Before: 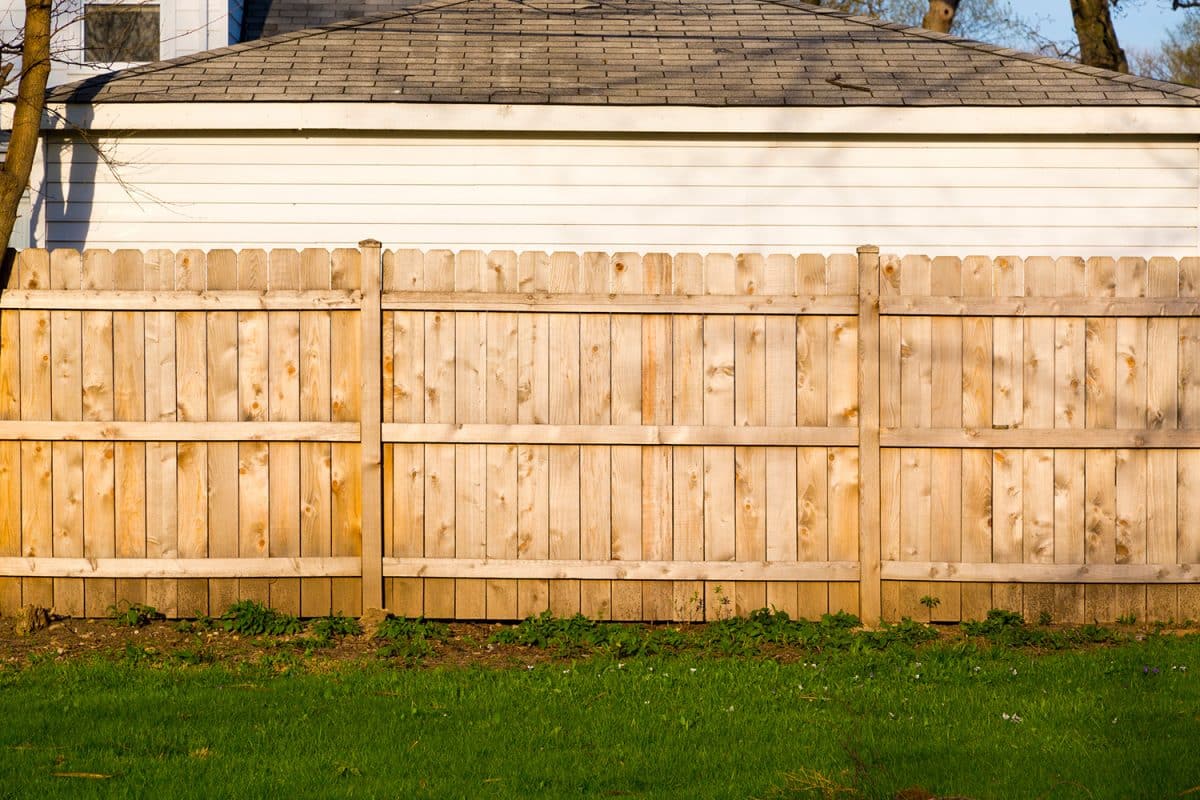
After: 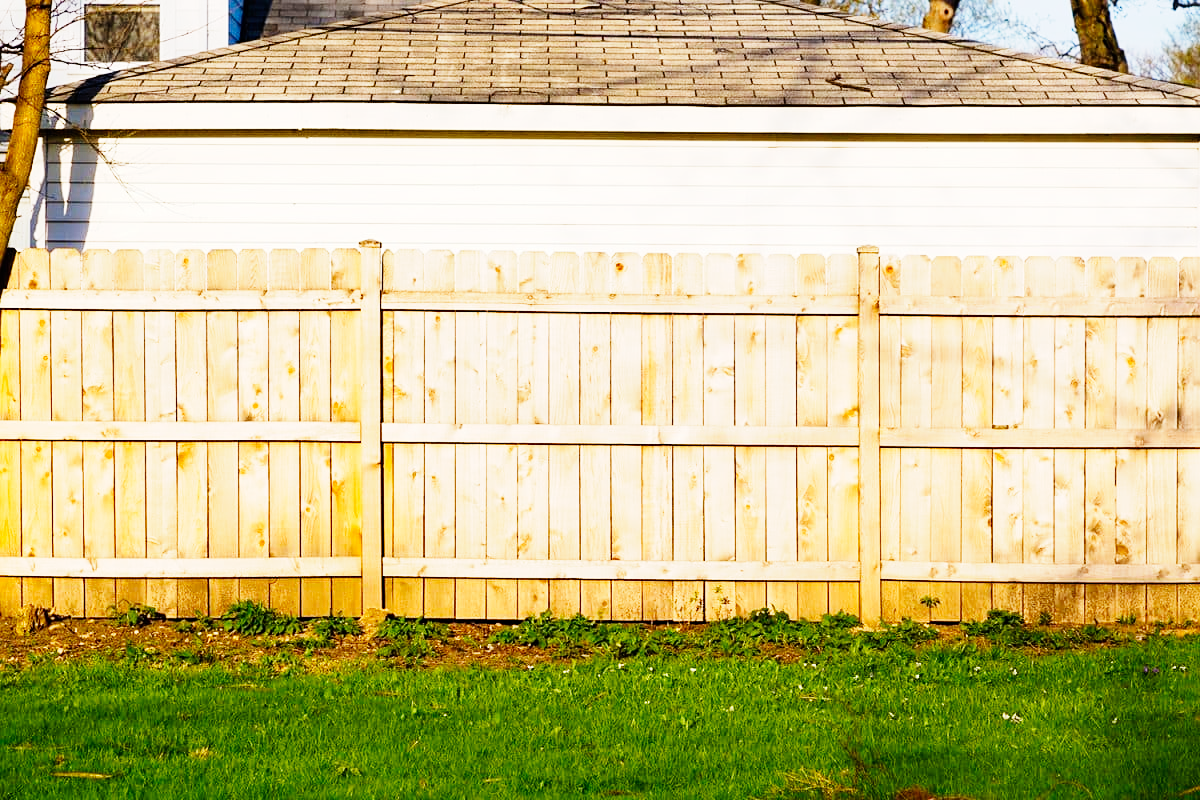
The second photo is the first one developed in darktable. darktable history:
base curve: curves: ch0 [(0, 0) (0, 0.001) (0.001, 0.001) (0.004, 0.002) (0.007, 0.004) (0.015, 0.013) (0.033, 0.045) (0.052, 0.096) (0.075, 0.17) (0.099, 0.241) (0.163, 0.42) (0.219, 0.55) (0.259, 0.616) (0.327, 0.722) (0.365, 0.765) (0.522, 0.873) (0.547, 0.881) (0.689, 0.919) (0.826, 0.952) (1, 1)], preserve colors none
sharpen: amount 0.217
